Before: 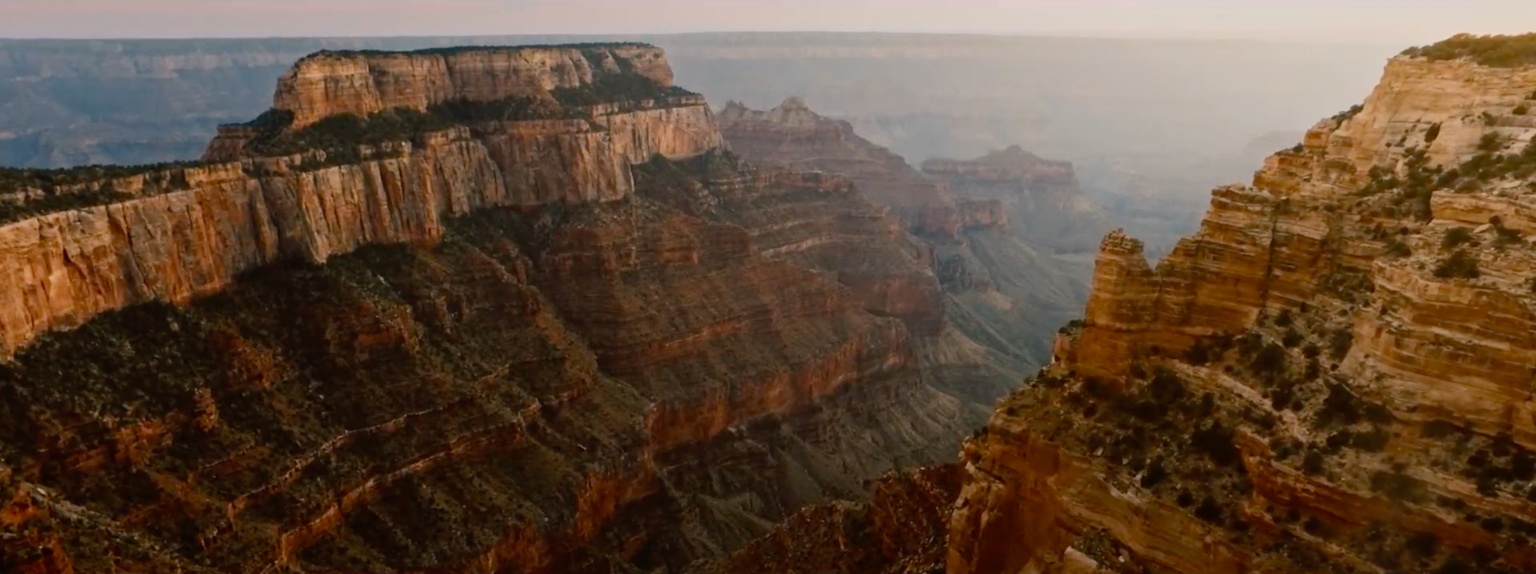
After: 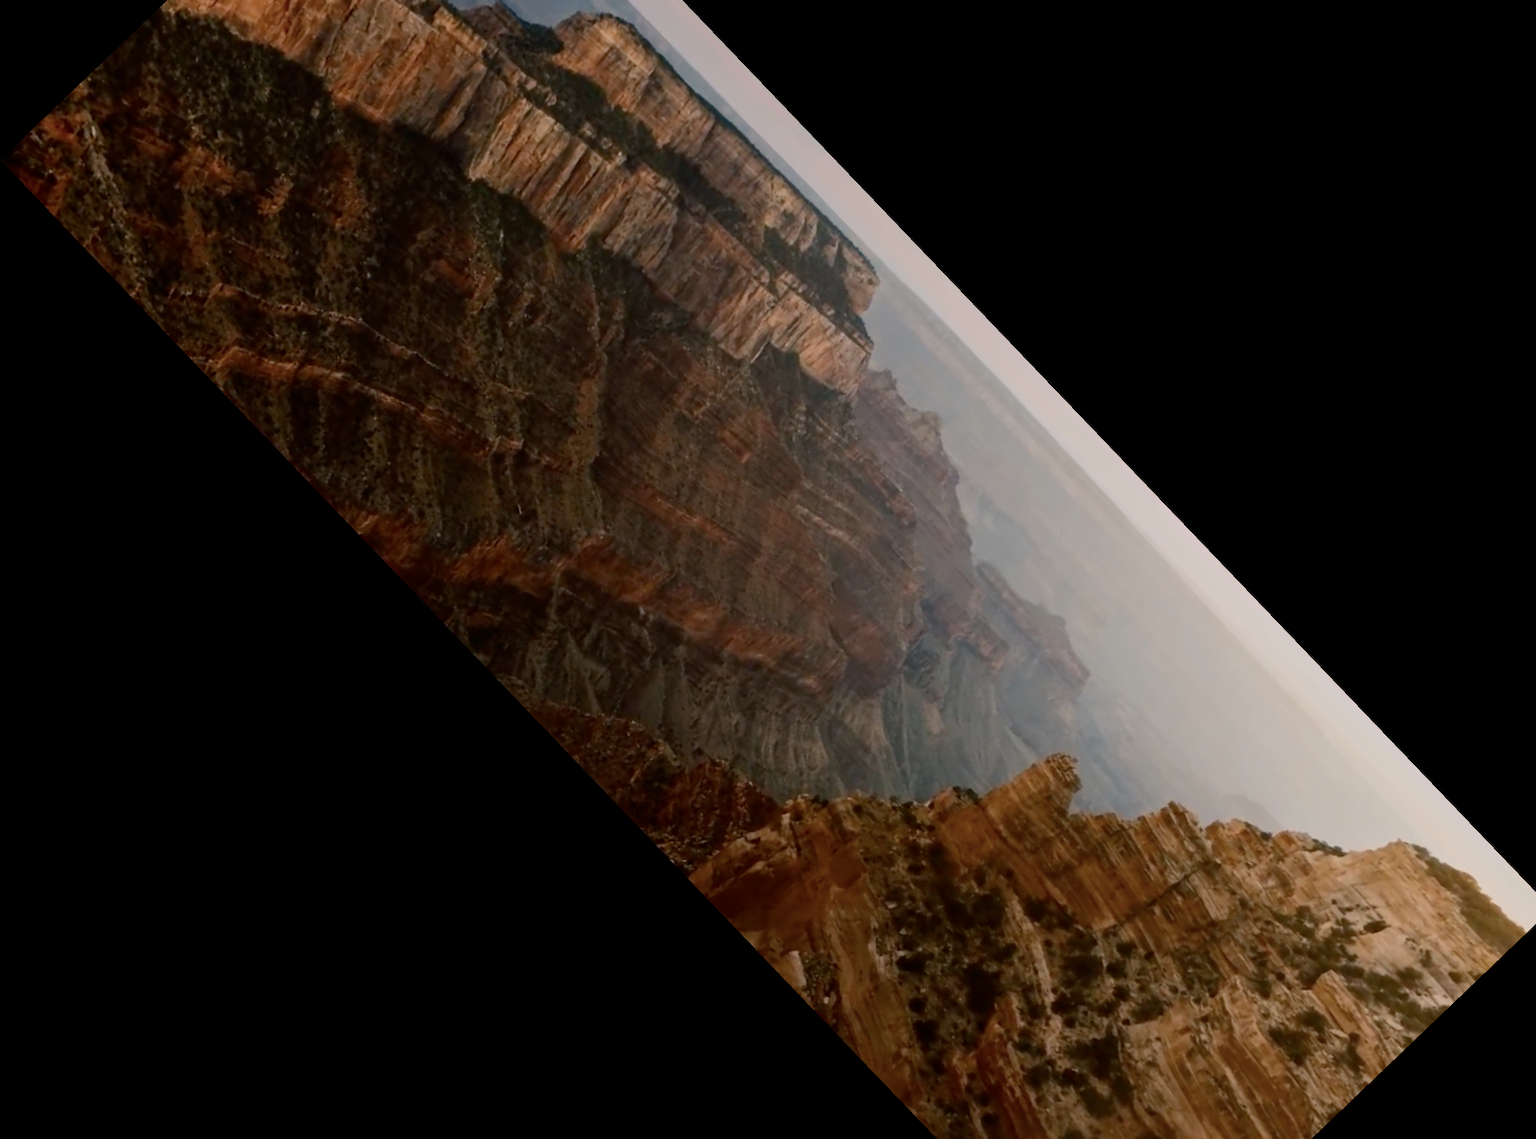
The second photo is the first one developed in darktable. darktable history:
exposure: black level correction 0.002, exposure -0.1 EV, compensate highlight preservation false
crop and rotate: angle -46.26°, top 16.234%, right 0.912%, bottom 11.704%
